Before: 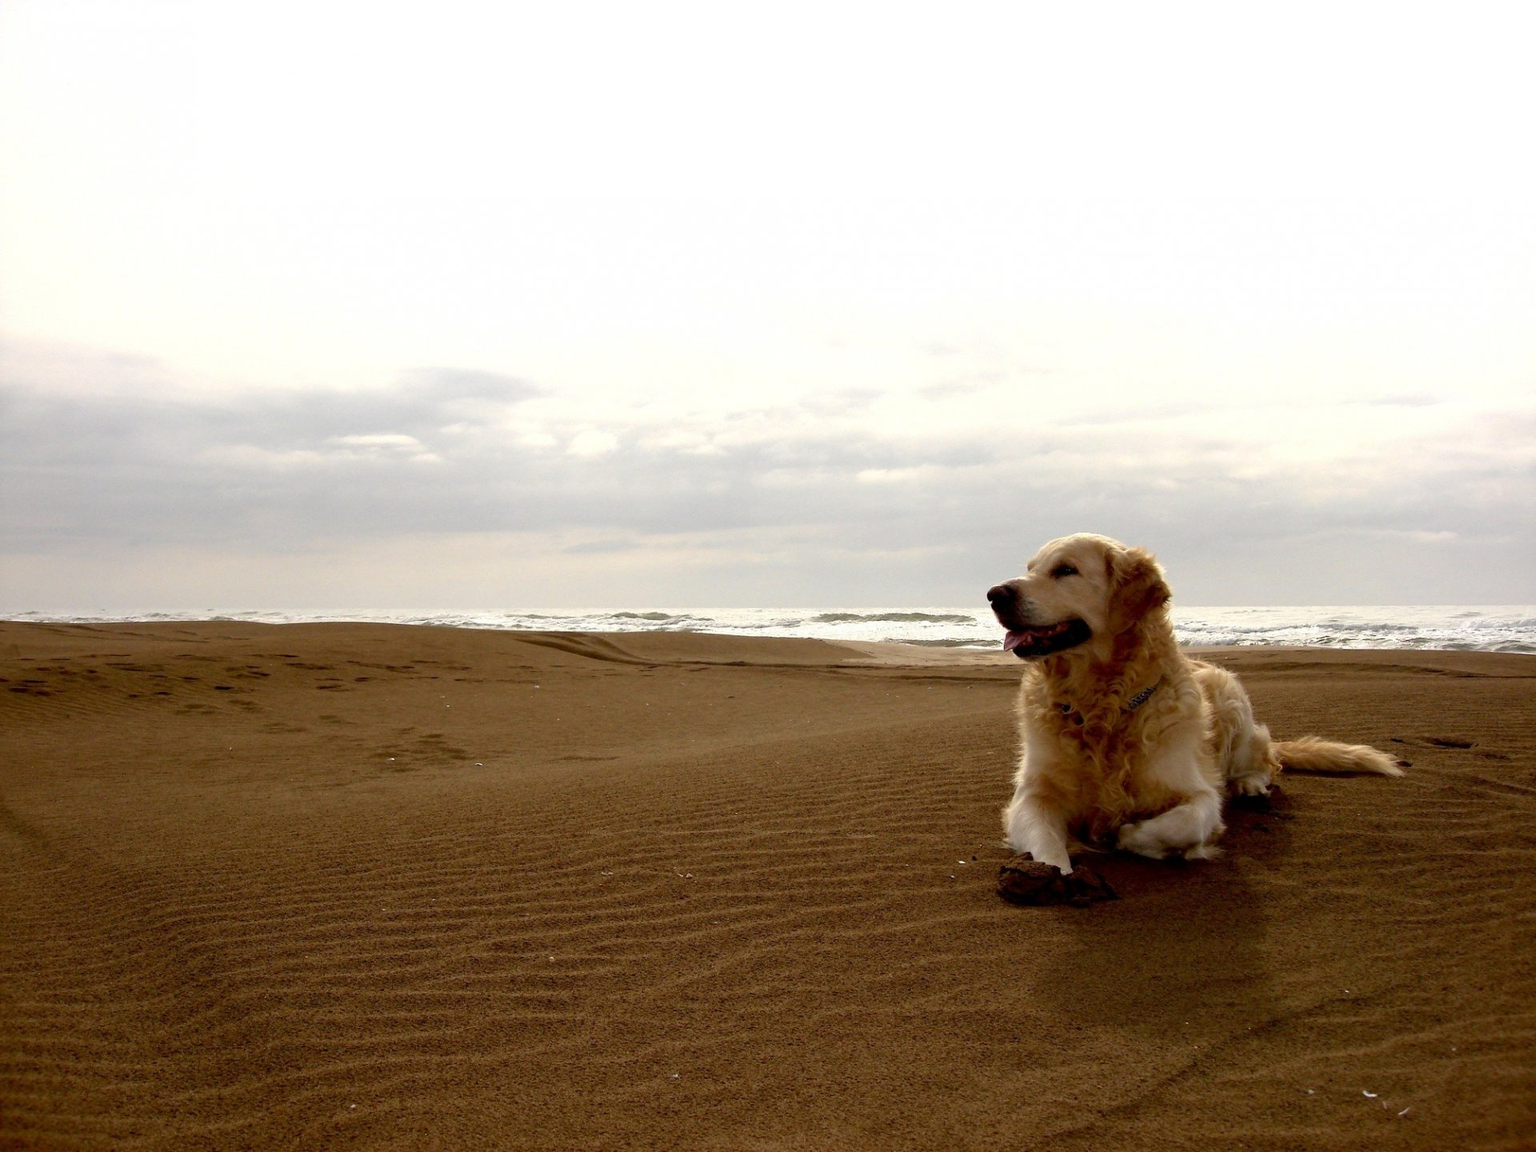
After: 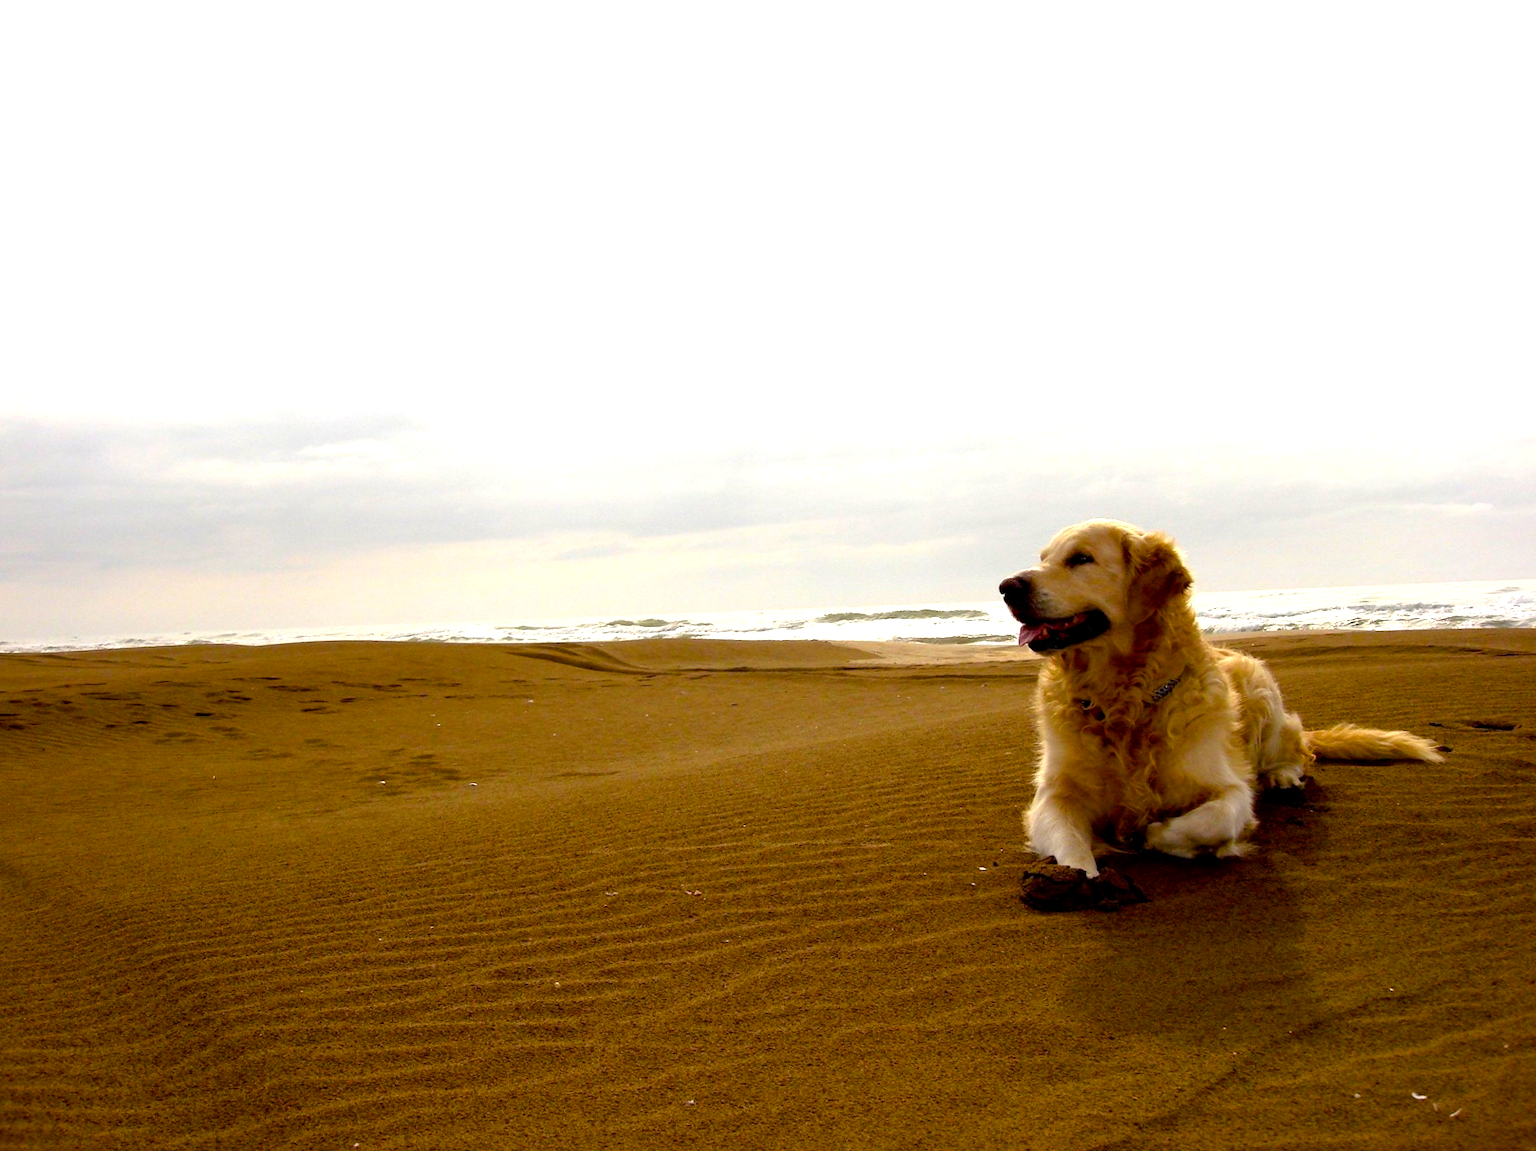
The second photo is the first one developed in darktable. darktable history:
color balance rgb: perceptual saturation grading › global saturation 40%, global vibrance 15%
rotate and perspective: rotation -2.12°, lens shift (vertical) 0.009, lens shift (horizontal) -0.008, automatic cropping original format, crop left 0.036, crop right 0.964, crop top 0.05, crop bottom 0.959
exposure: black level correction 0.001, exposure 0.5 EV, compensate exposure bias true, compensate highlight preservation false
